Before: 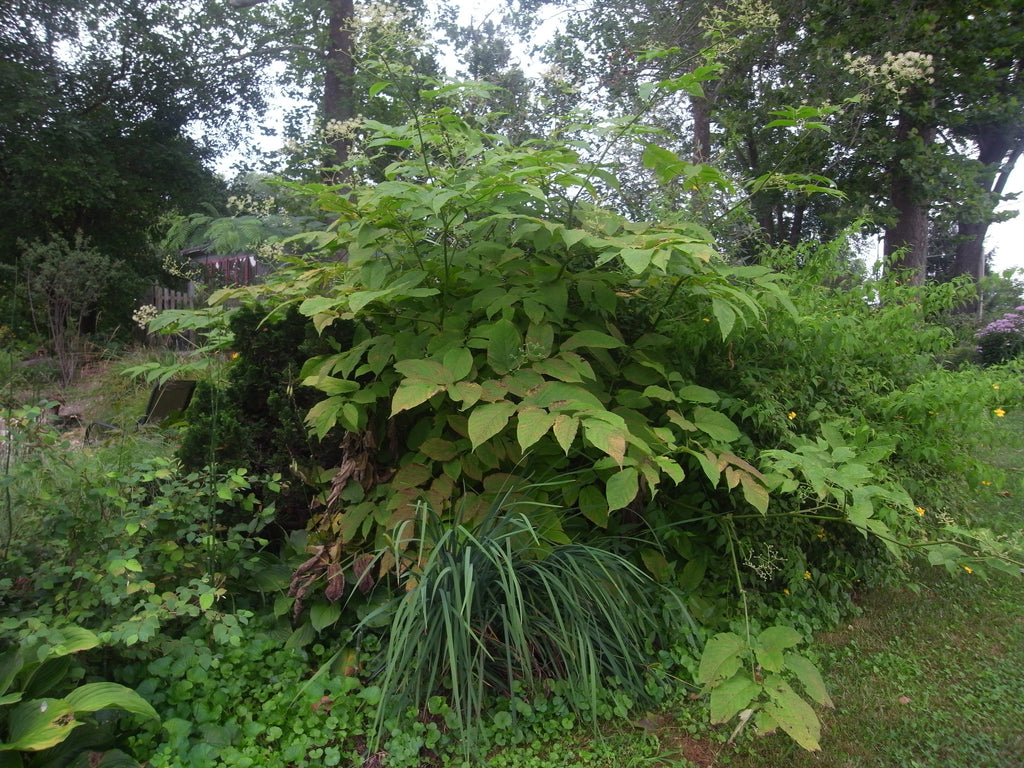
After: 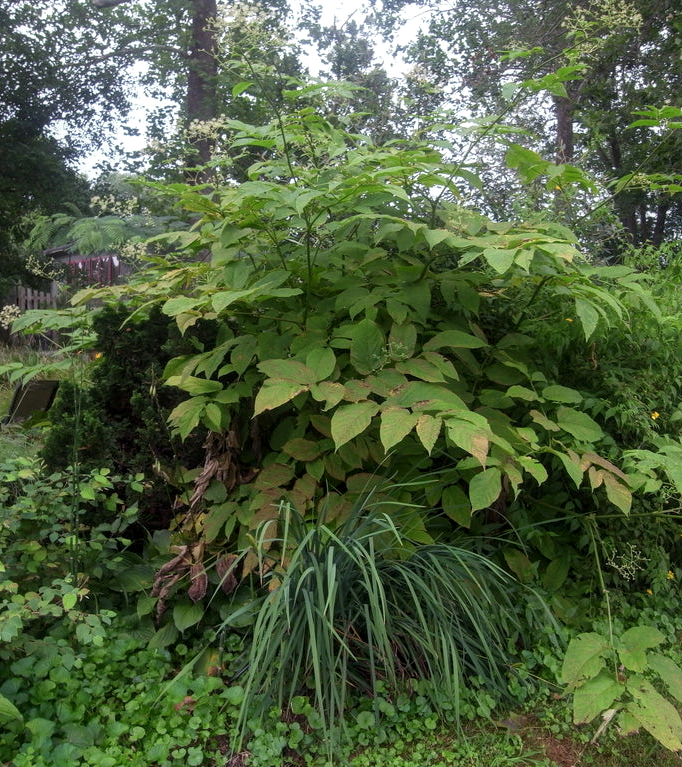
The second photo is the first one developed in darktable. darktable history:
crop and rotate: left 13.409%, right 19.924%
local contrast: on, module defaults
